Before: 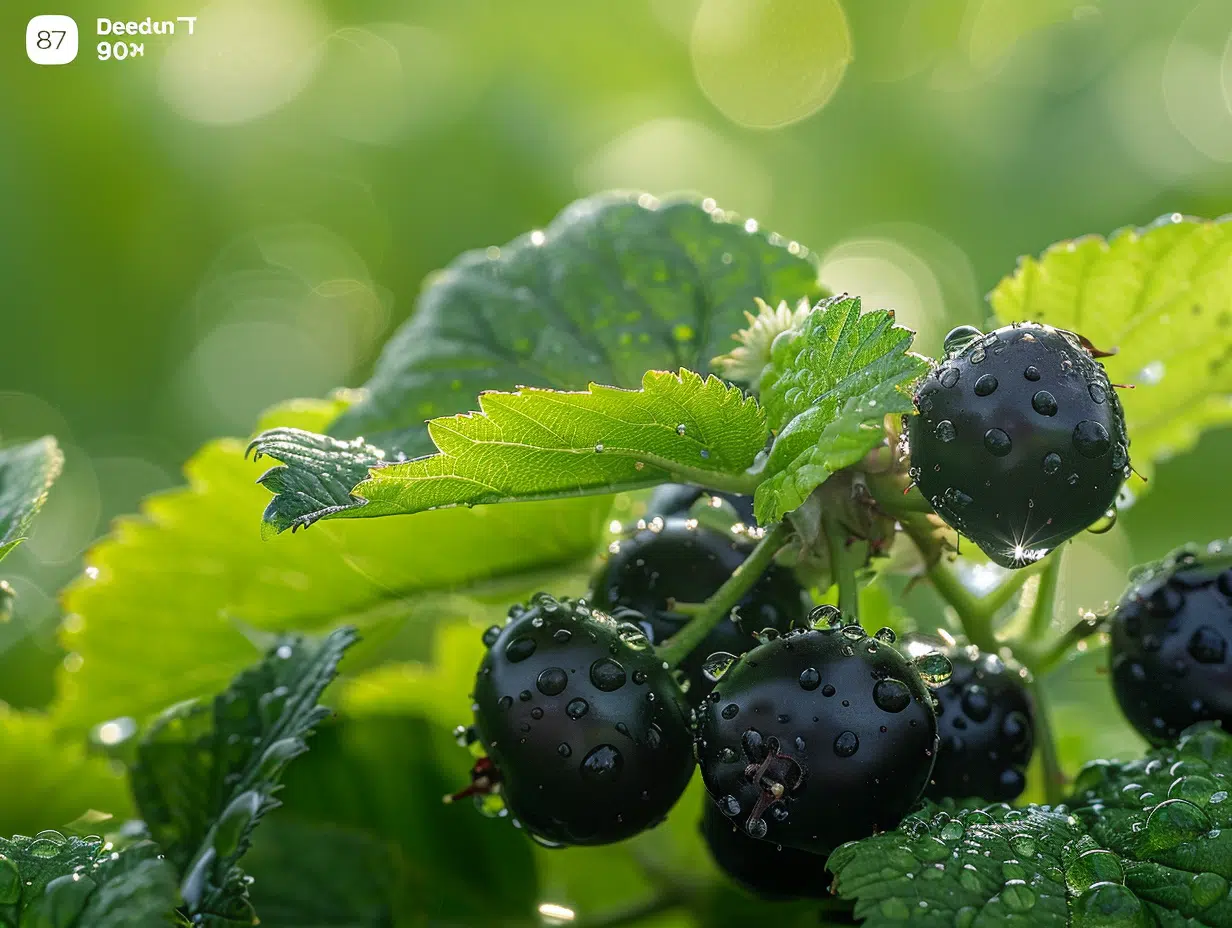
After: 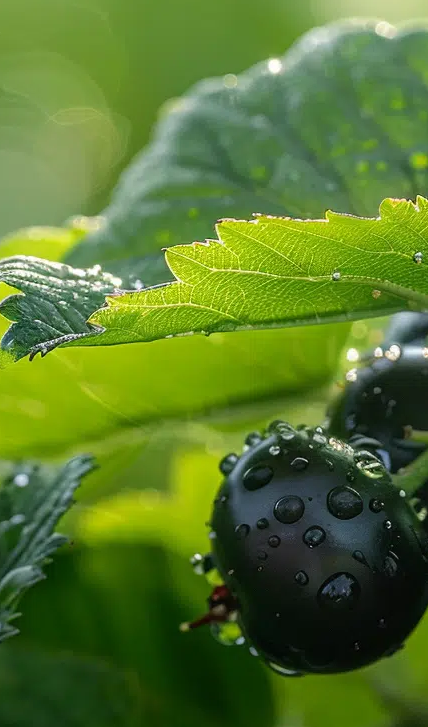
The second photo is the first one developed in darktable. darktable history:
crop and rotate: left 21.407%, top 18.592%, right 43.787%, bottom 2.996%
